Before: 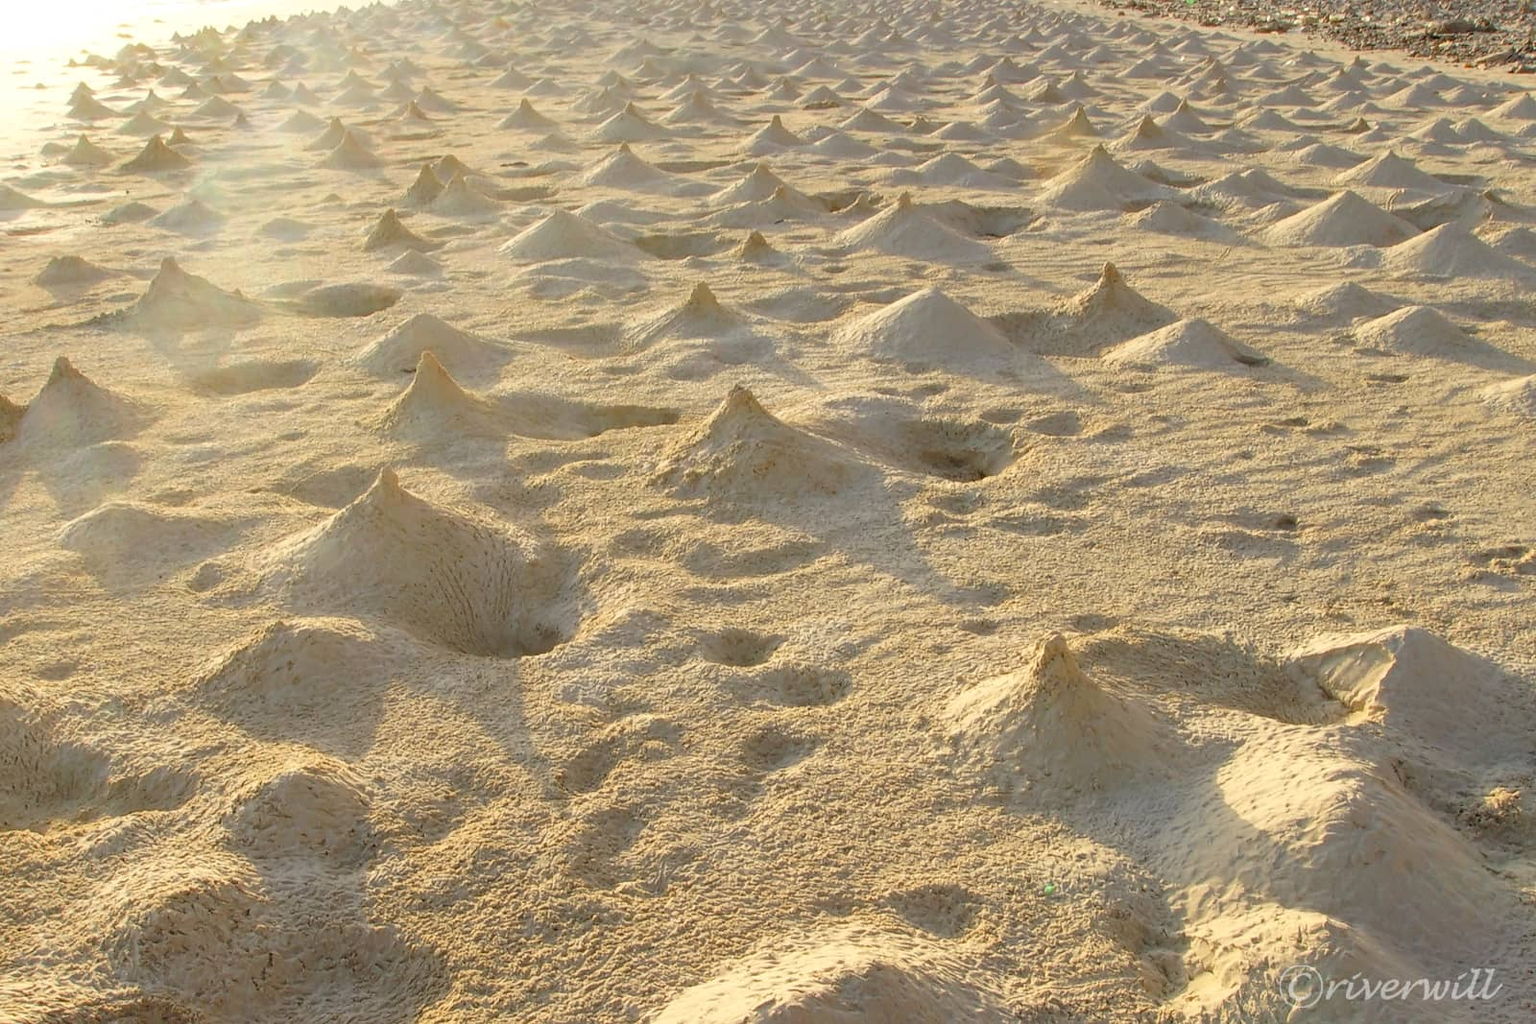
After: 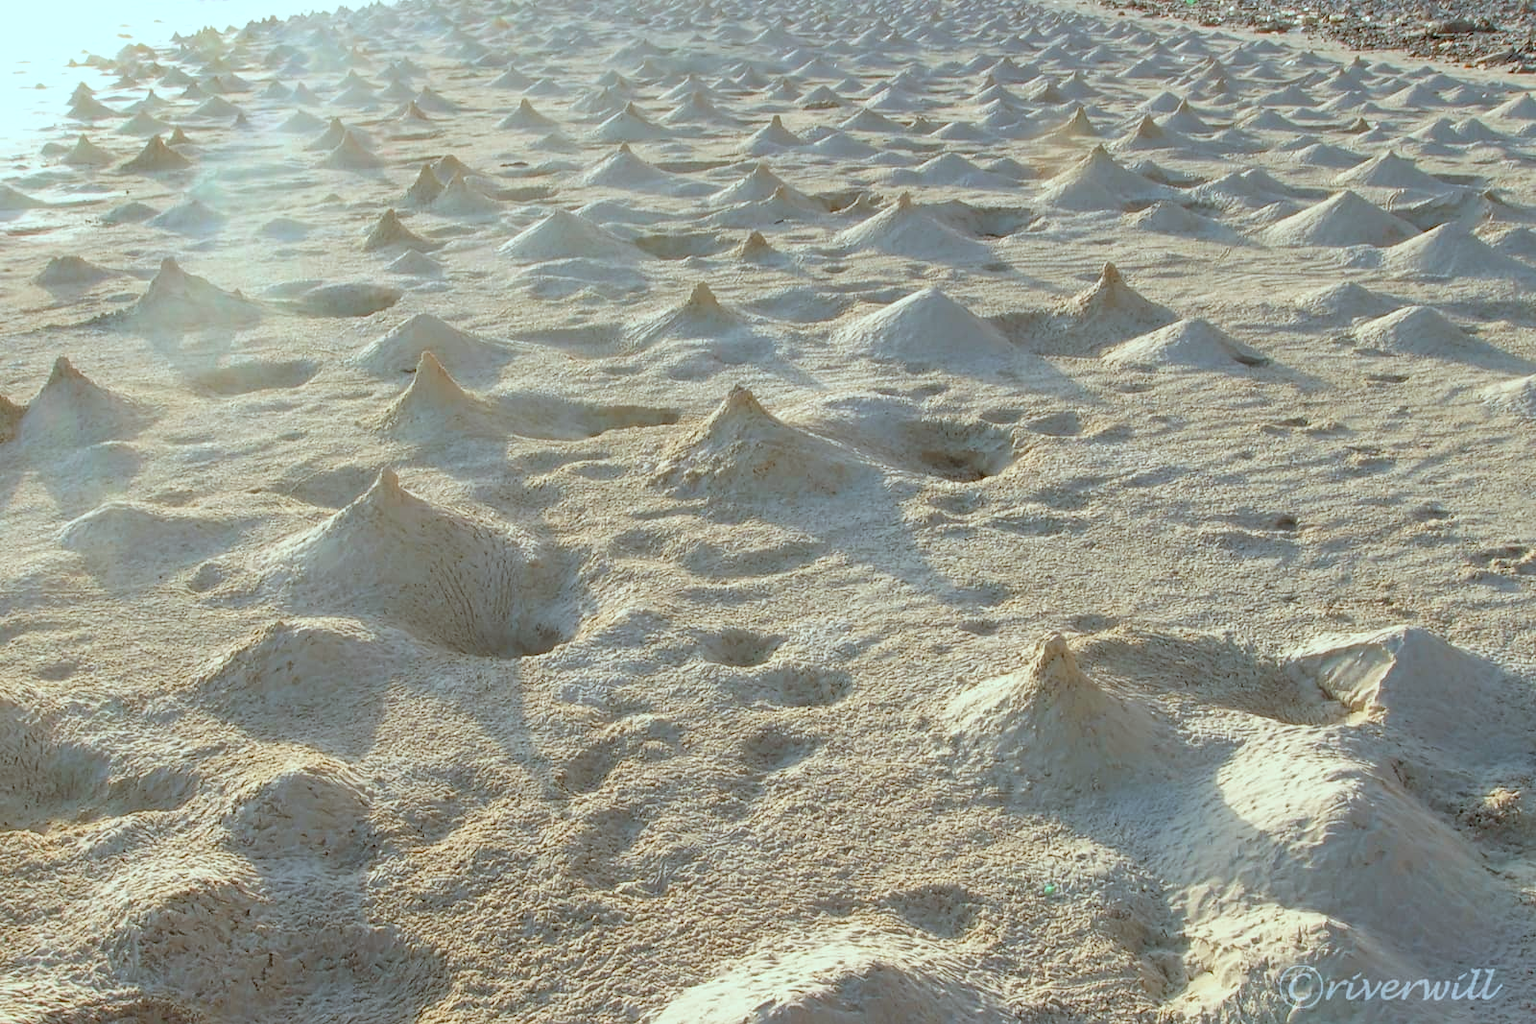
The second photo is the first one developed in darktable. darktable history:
color correction: highlights a* -9.84, highlights b* -21.88
